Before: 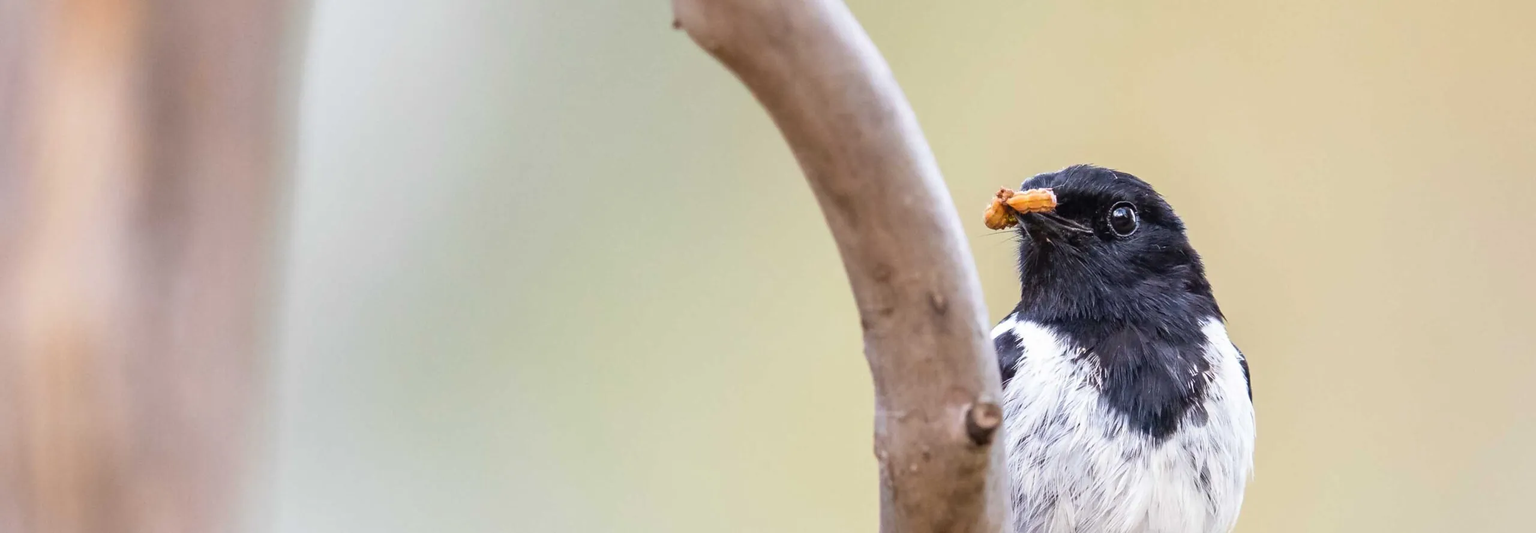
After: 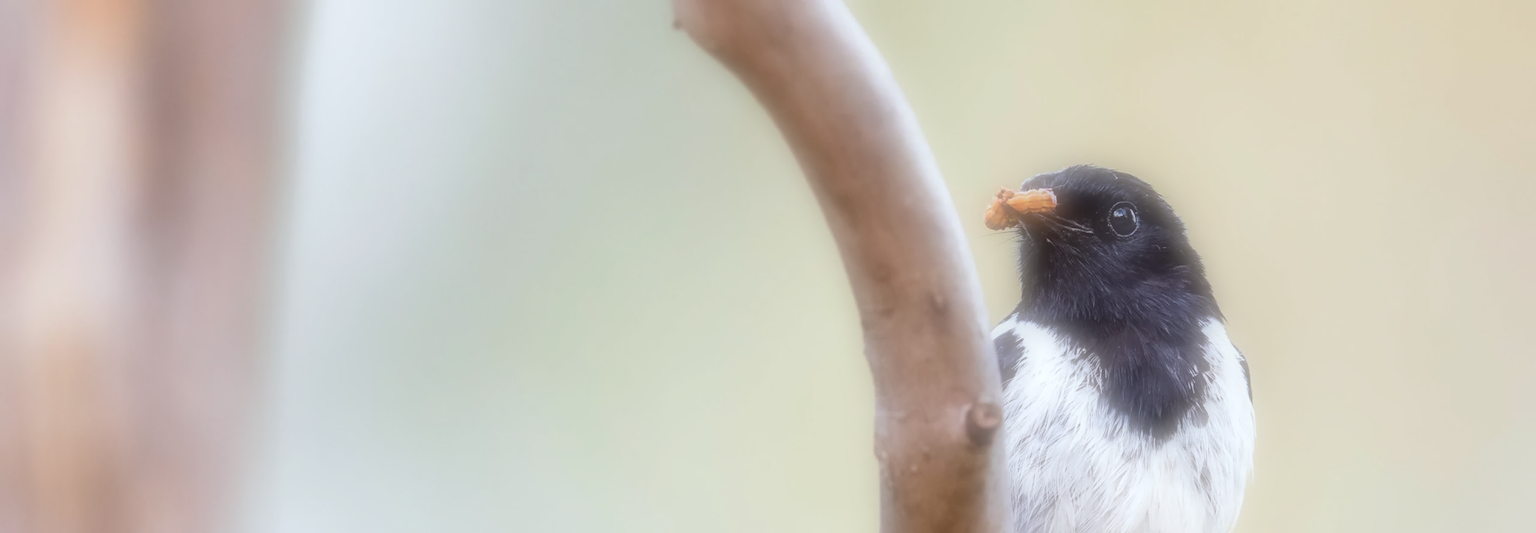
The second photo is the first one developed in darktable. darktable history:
color correction: highlights a* -3.28, highlights b* -6.24, shadows a* 3.1, shadows b* 5.19
soften: on, module defaults
